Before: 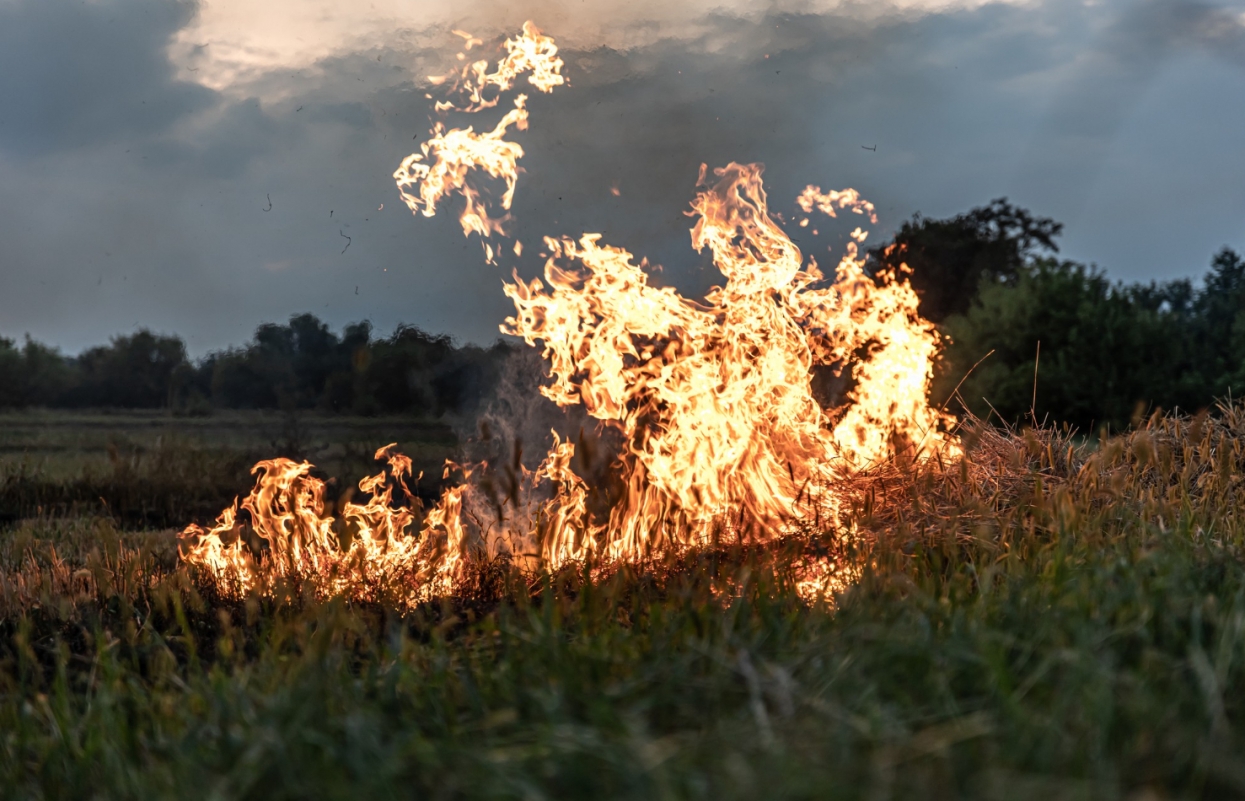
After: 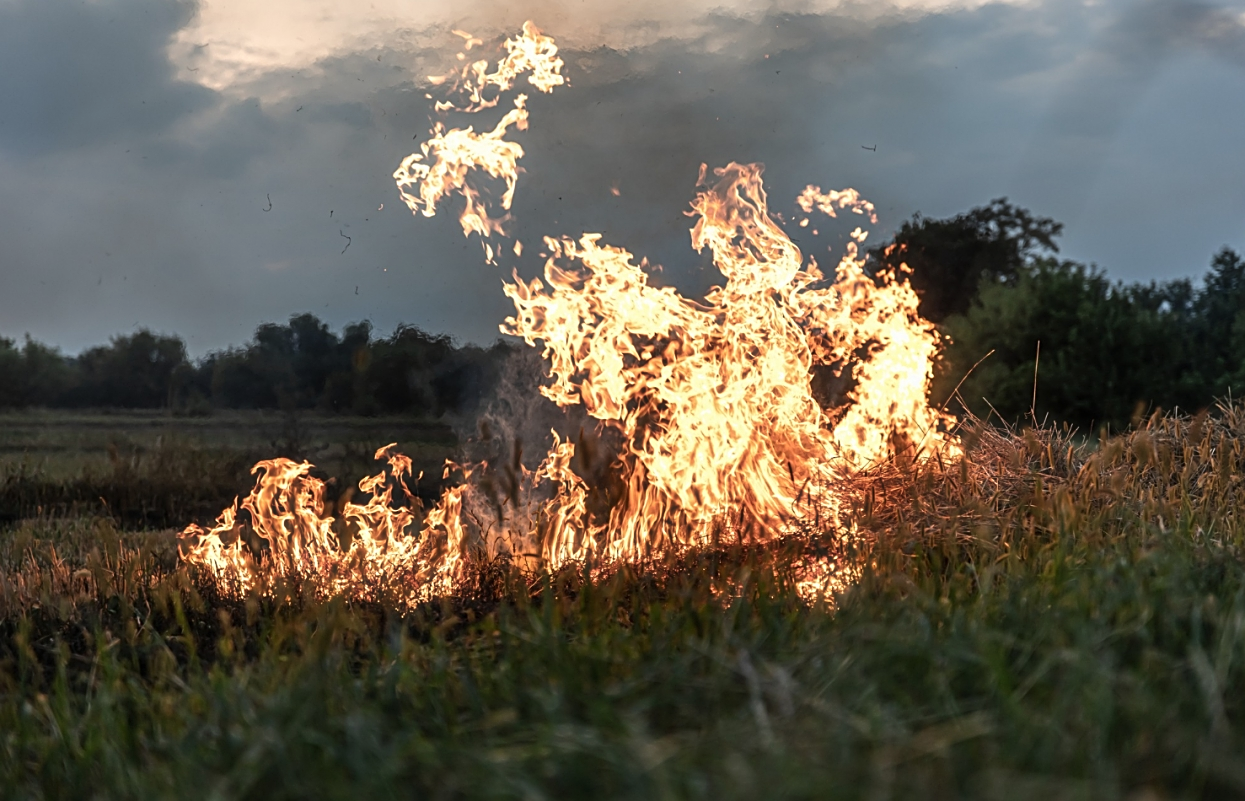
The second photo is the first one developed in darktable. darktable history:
sharpen: on, module defaults
haze removal: strength -0.1, adaptive false
